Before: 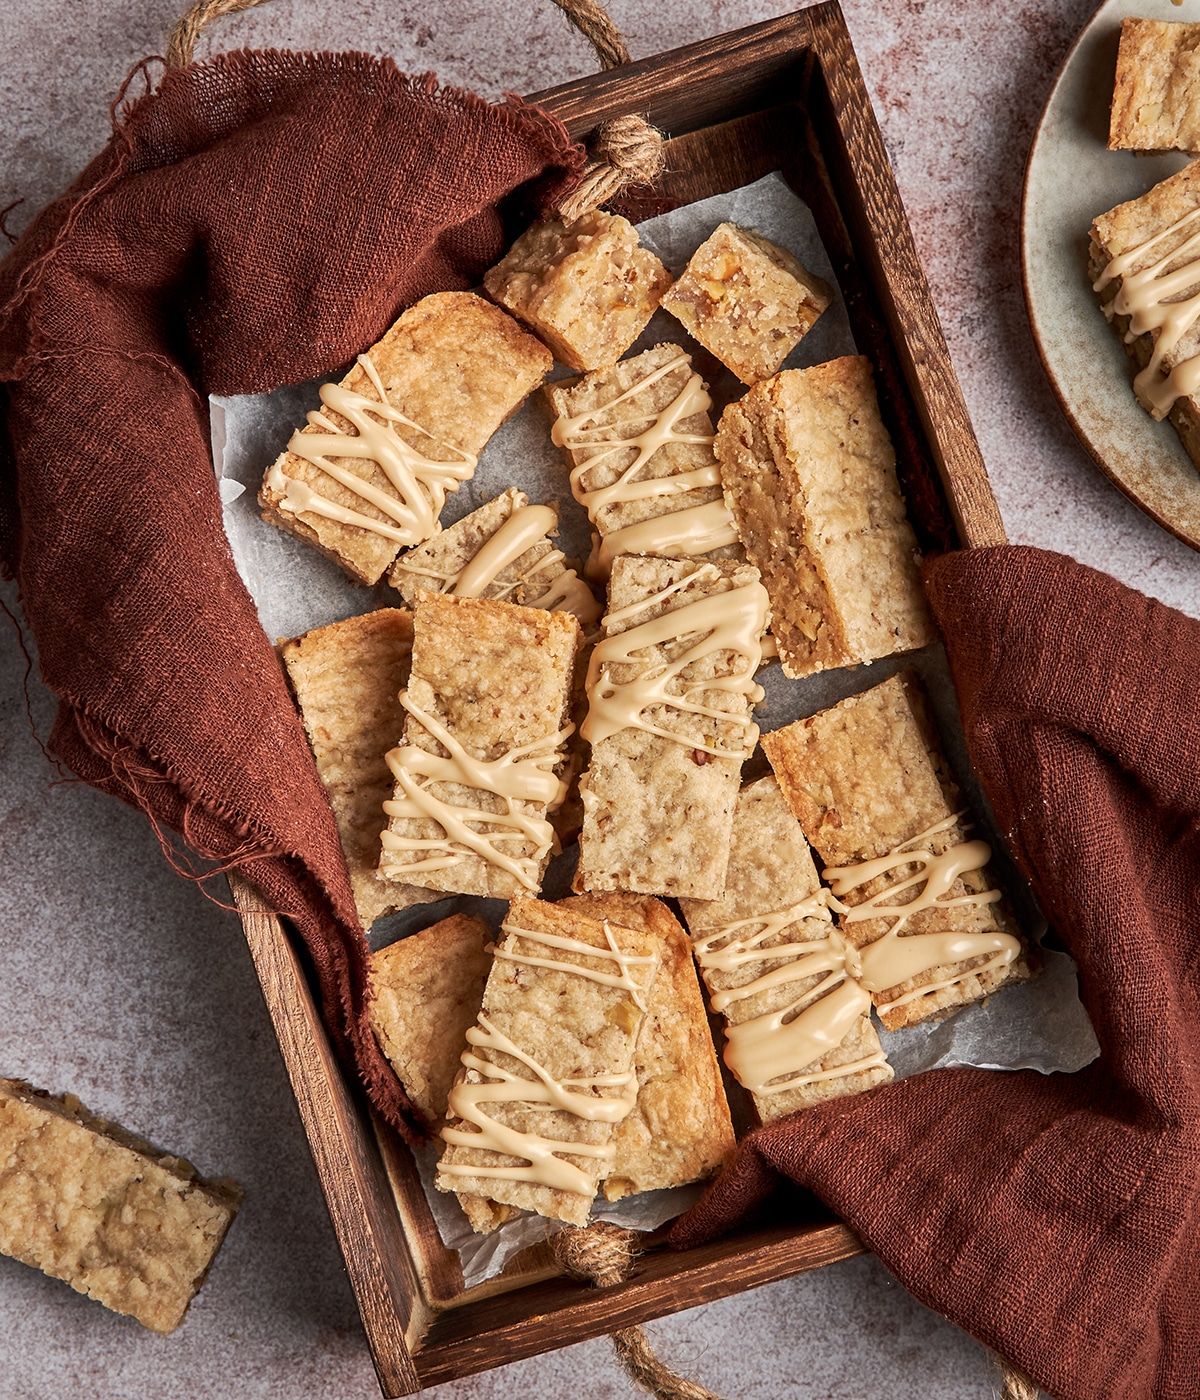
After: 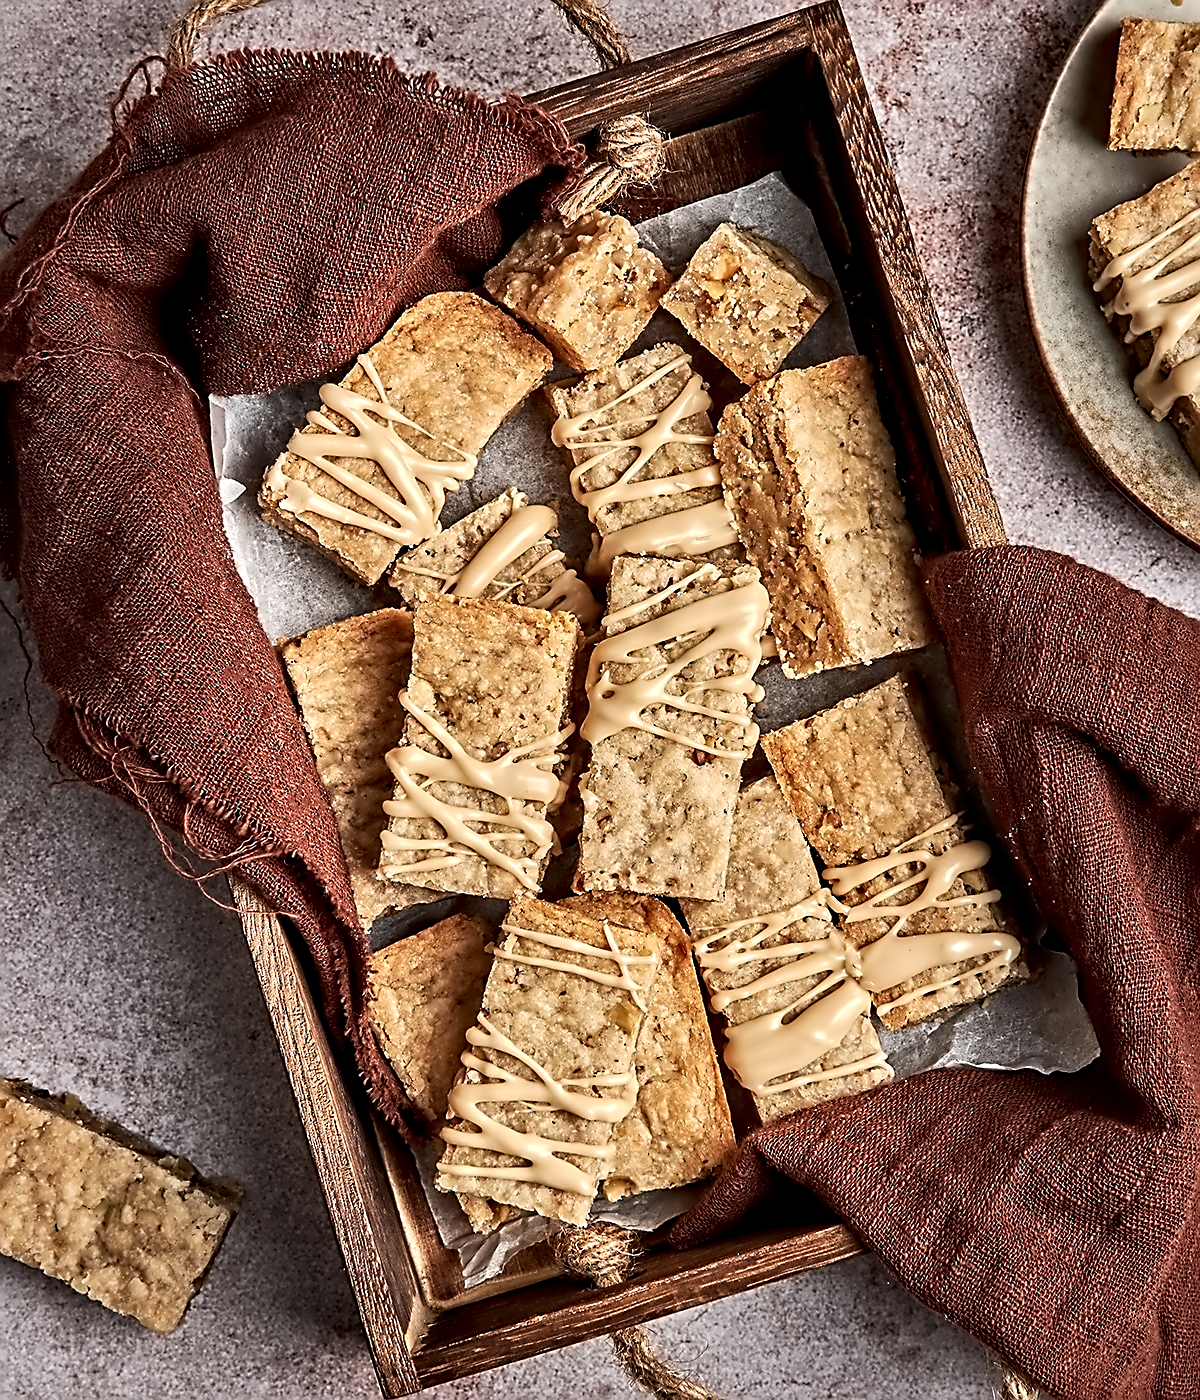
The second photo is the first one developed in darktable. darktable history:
contrast equalizer: octaves 7, y [[0.5, 0.542, 0.583, 0.625, 0.667, 0.708], [0.5 ×6], [0.5 ×6], [0, 0.033, 0.067, 0.1, 0.133, 0.167], [0, 0.05, 0.1, 0.15, 0.2, 0.25]]
sharpen: amount 0.575
